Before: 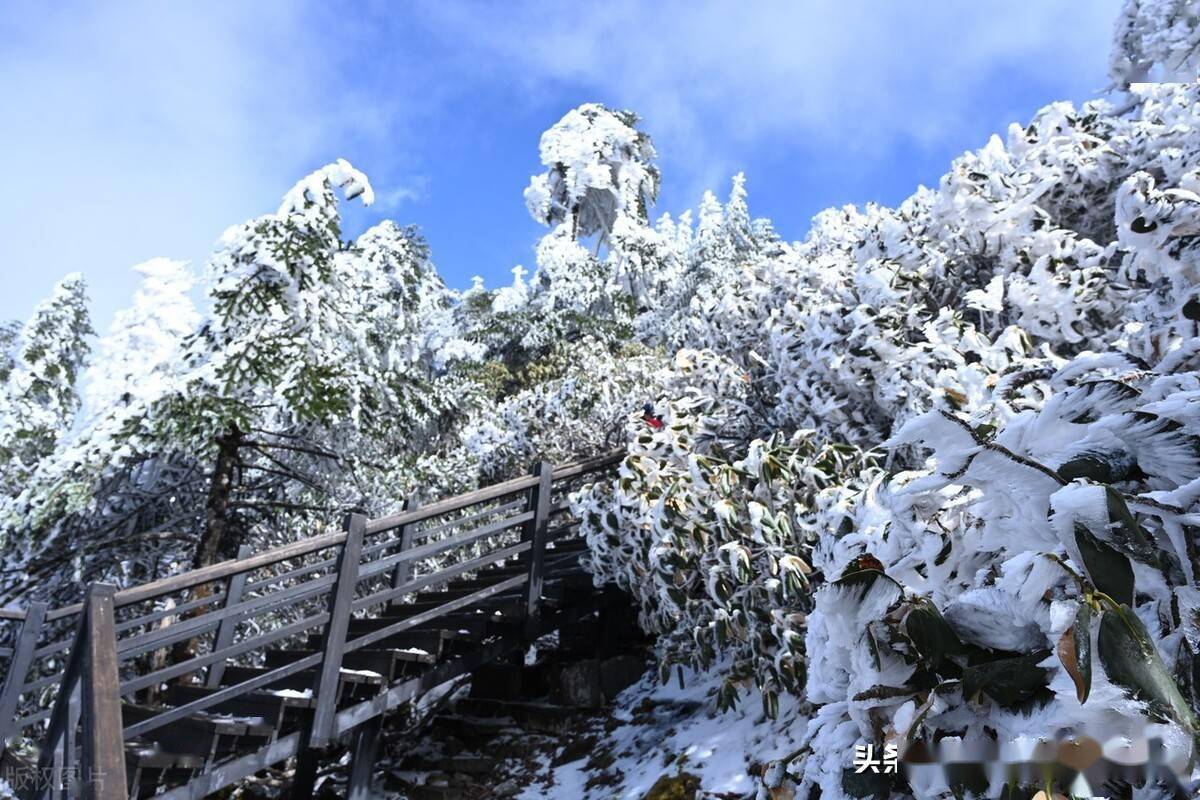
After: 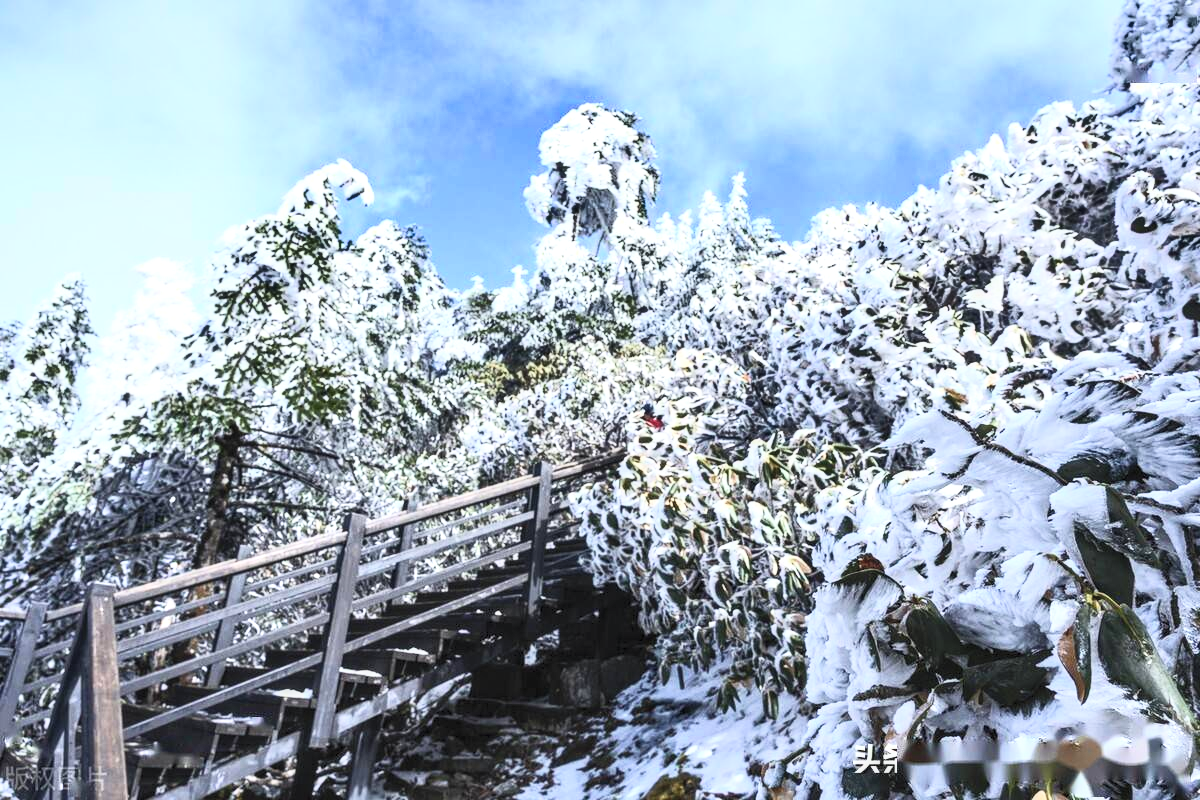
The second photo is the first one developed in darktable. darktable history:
velvia: strength 15%
local contrast: detail 130%
contrast brightness saturation: contrast 0.39, brightness 0.53
shadows and highlights: shadows 60, soften with gaussian
